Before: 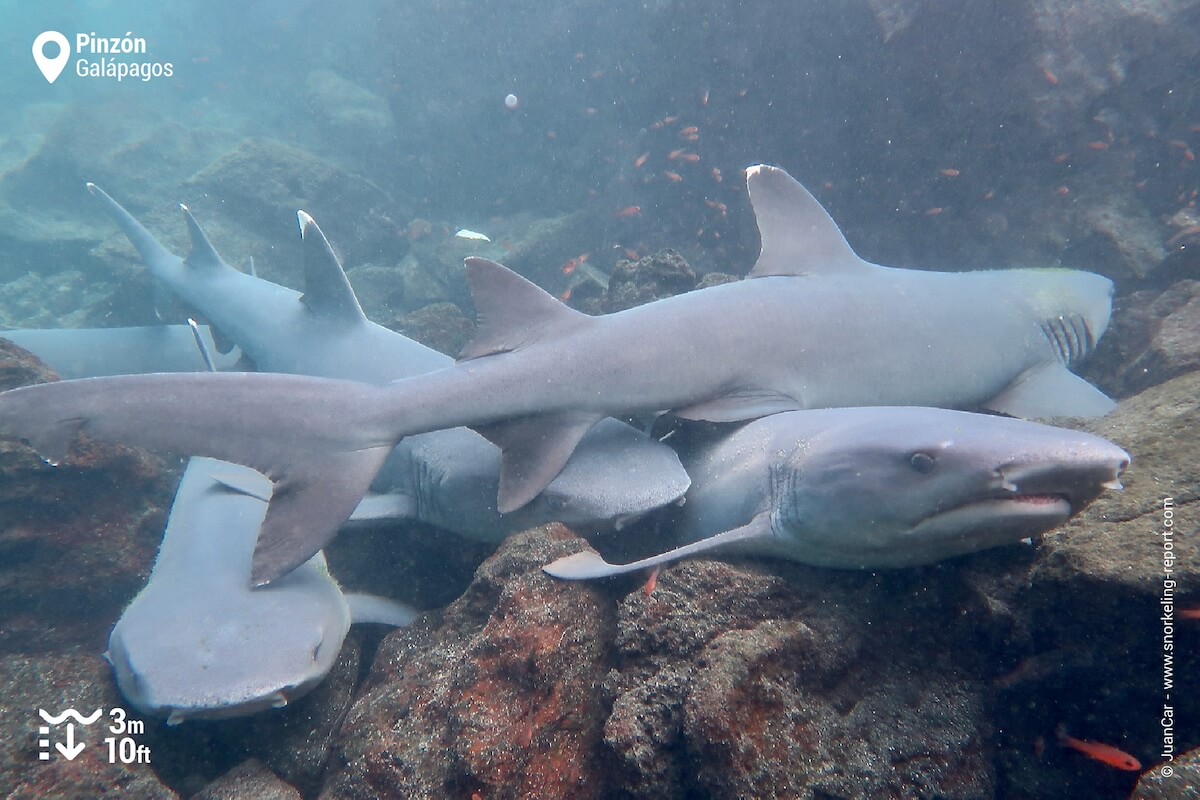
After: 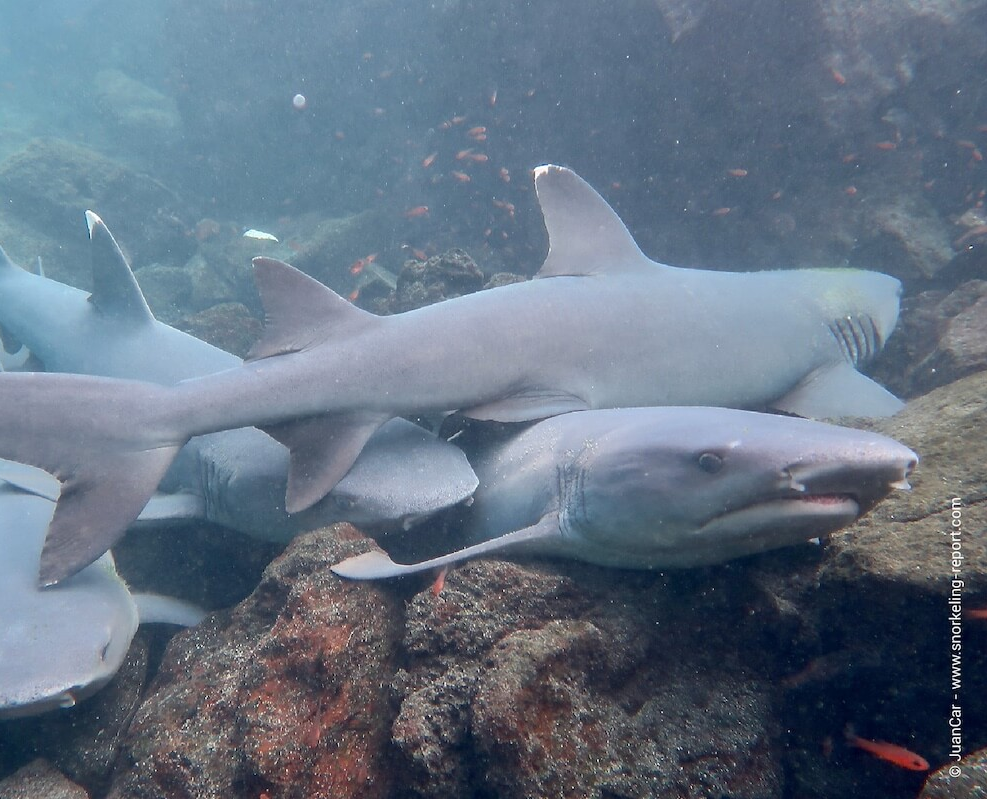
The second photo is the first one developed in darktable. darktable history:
crop: left 17.705%, bottom 0.035%
